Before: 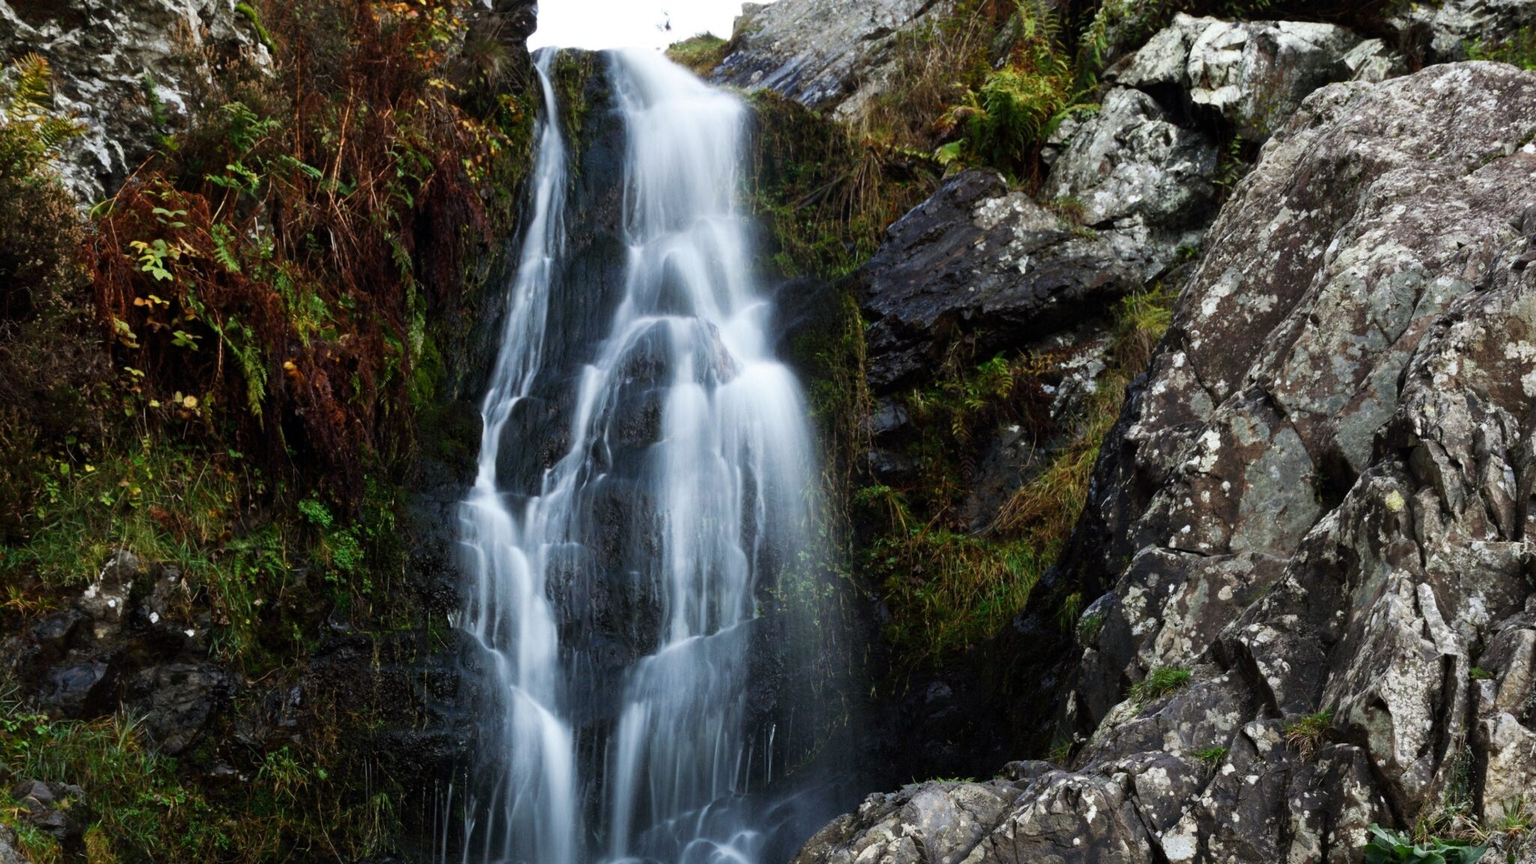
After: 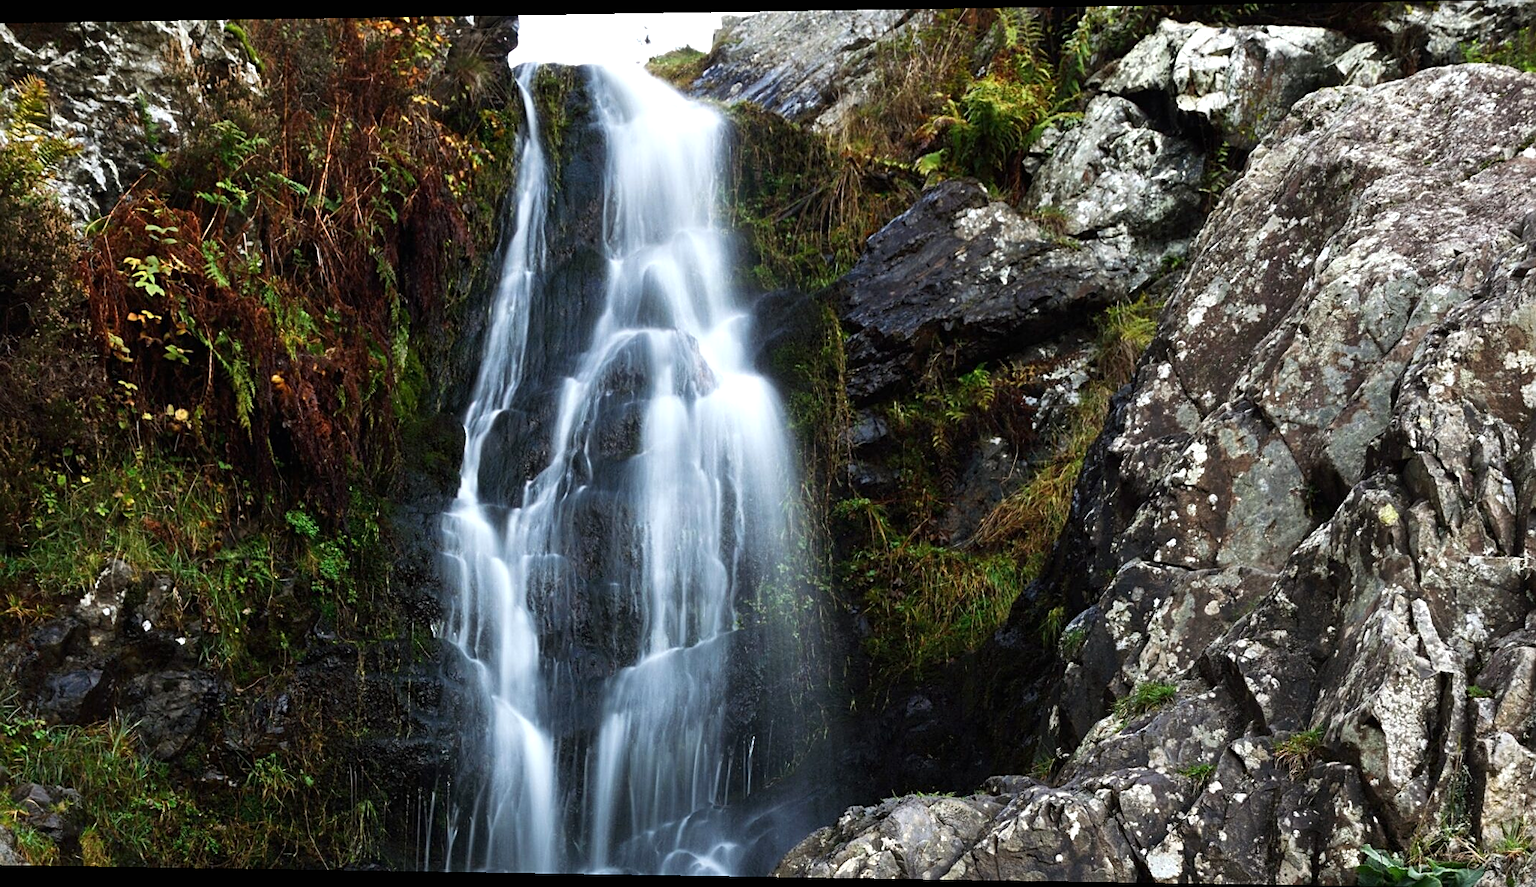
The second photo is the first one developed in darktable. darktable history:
exposure: black level correction 0, exposure 0.4 EV, compensate exposure bias true, compensate highlight preservation false
rotate and perspective: lens shift (horizontal) -0.055, automatic cropping off
sharpen: on, module defaults
